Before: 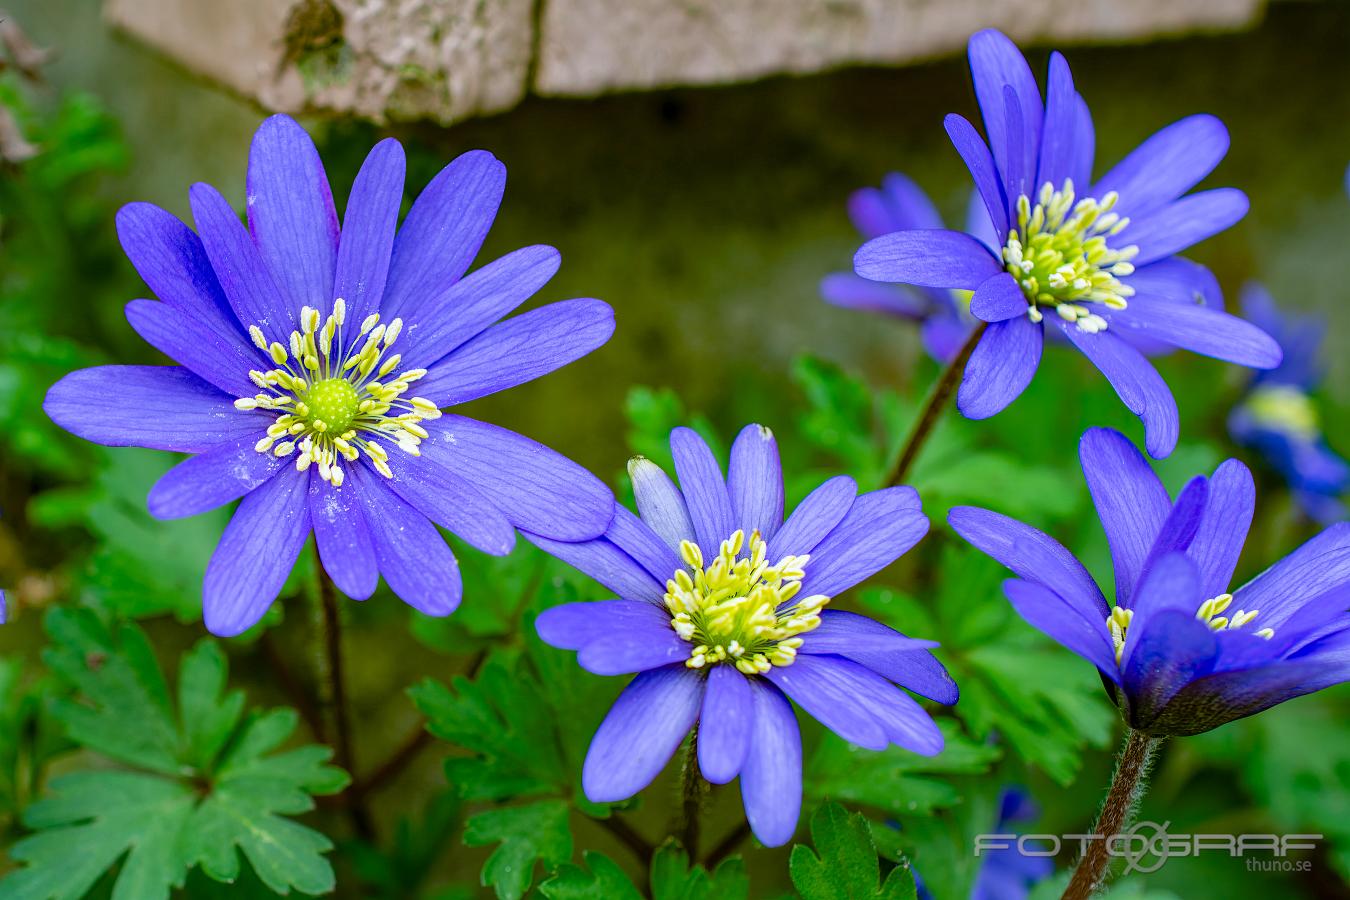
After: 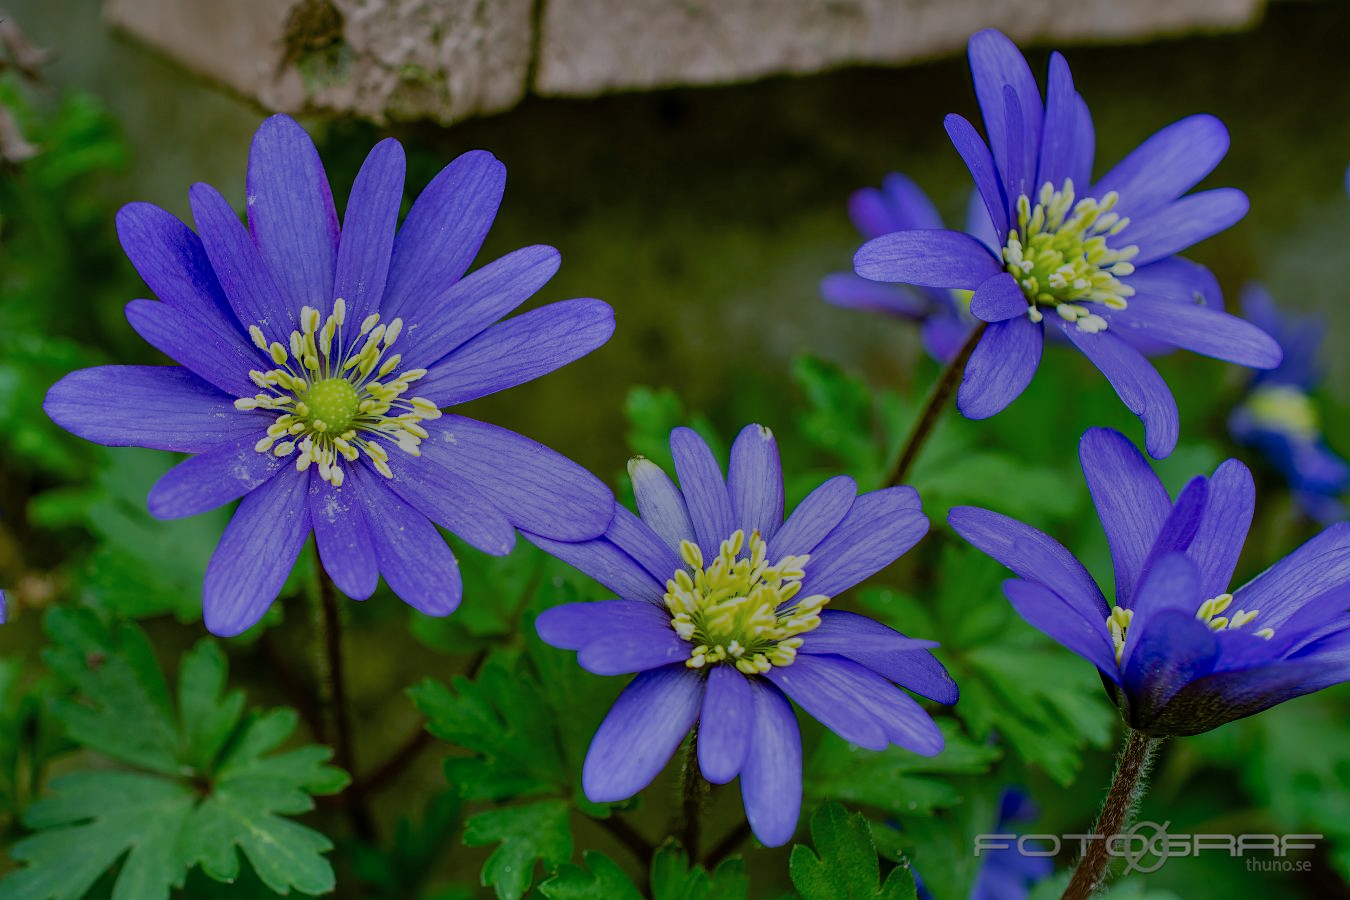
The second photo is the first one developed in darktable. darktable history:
shadows and highlights: low approximation 0.01, soften with gaussian
exposure: exposure -1.468 EV, compensate highlight preservation false
